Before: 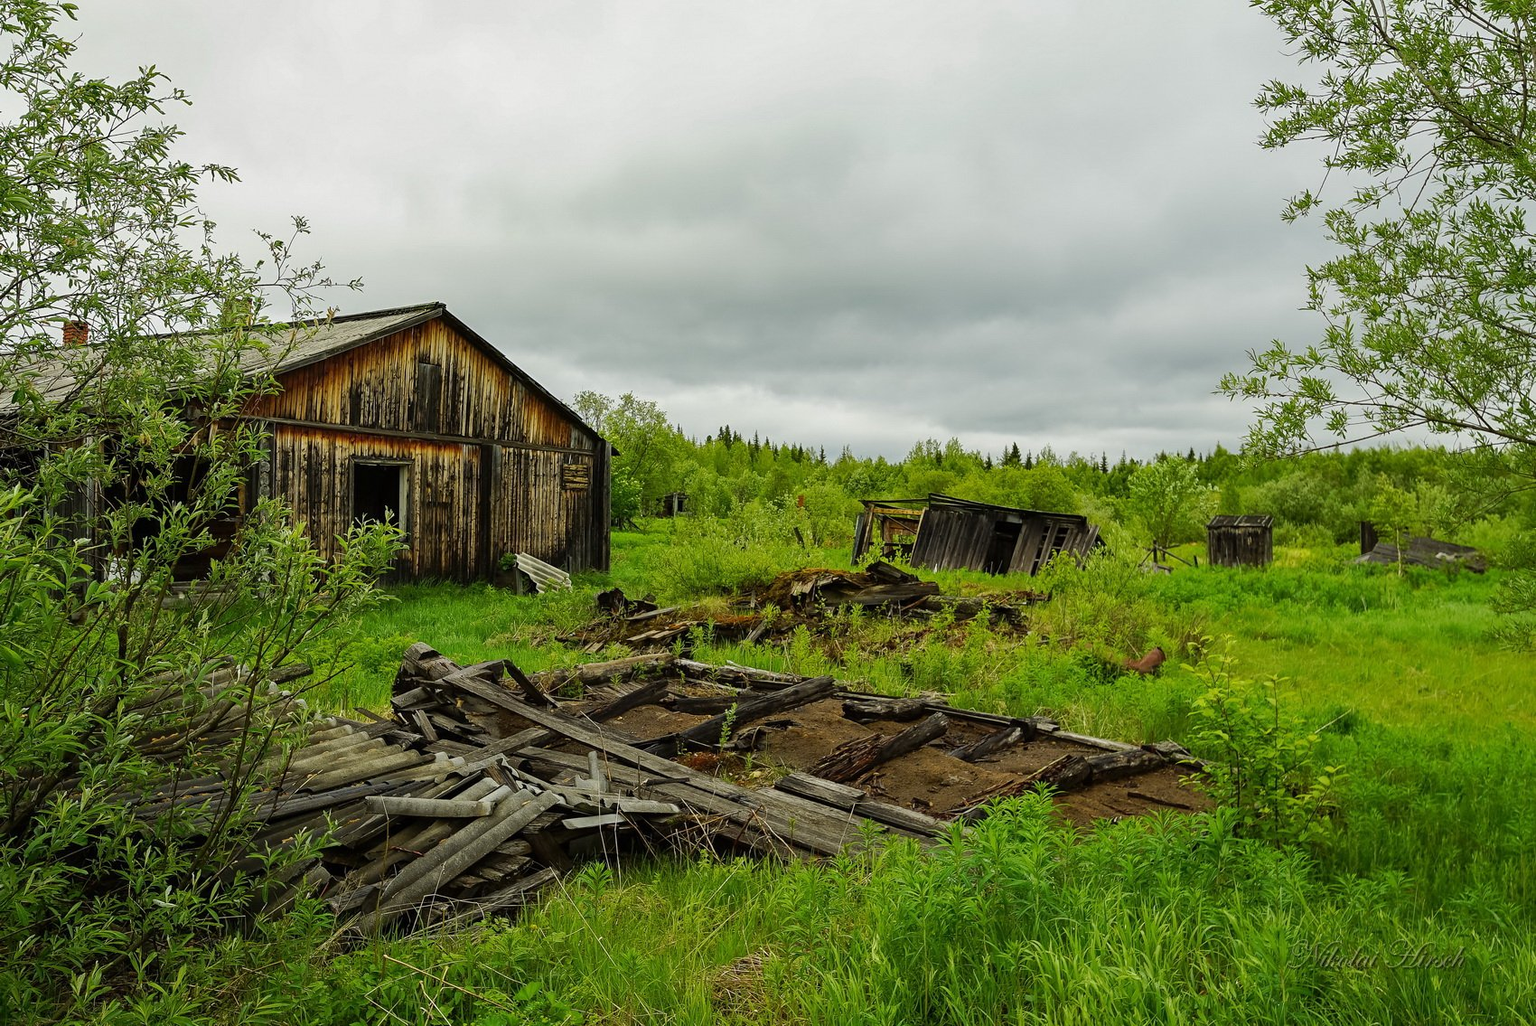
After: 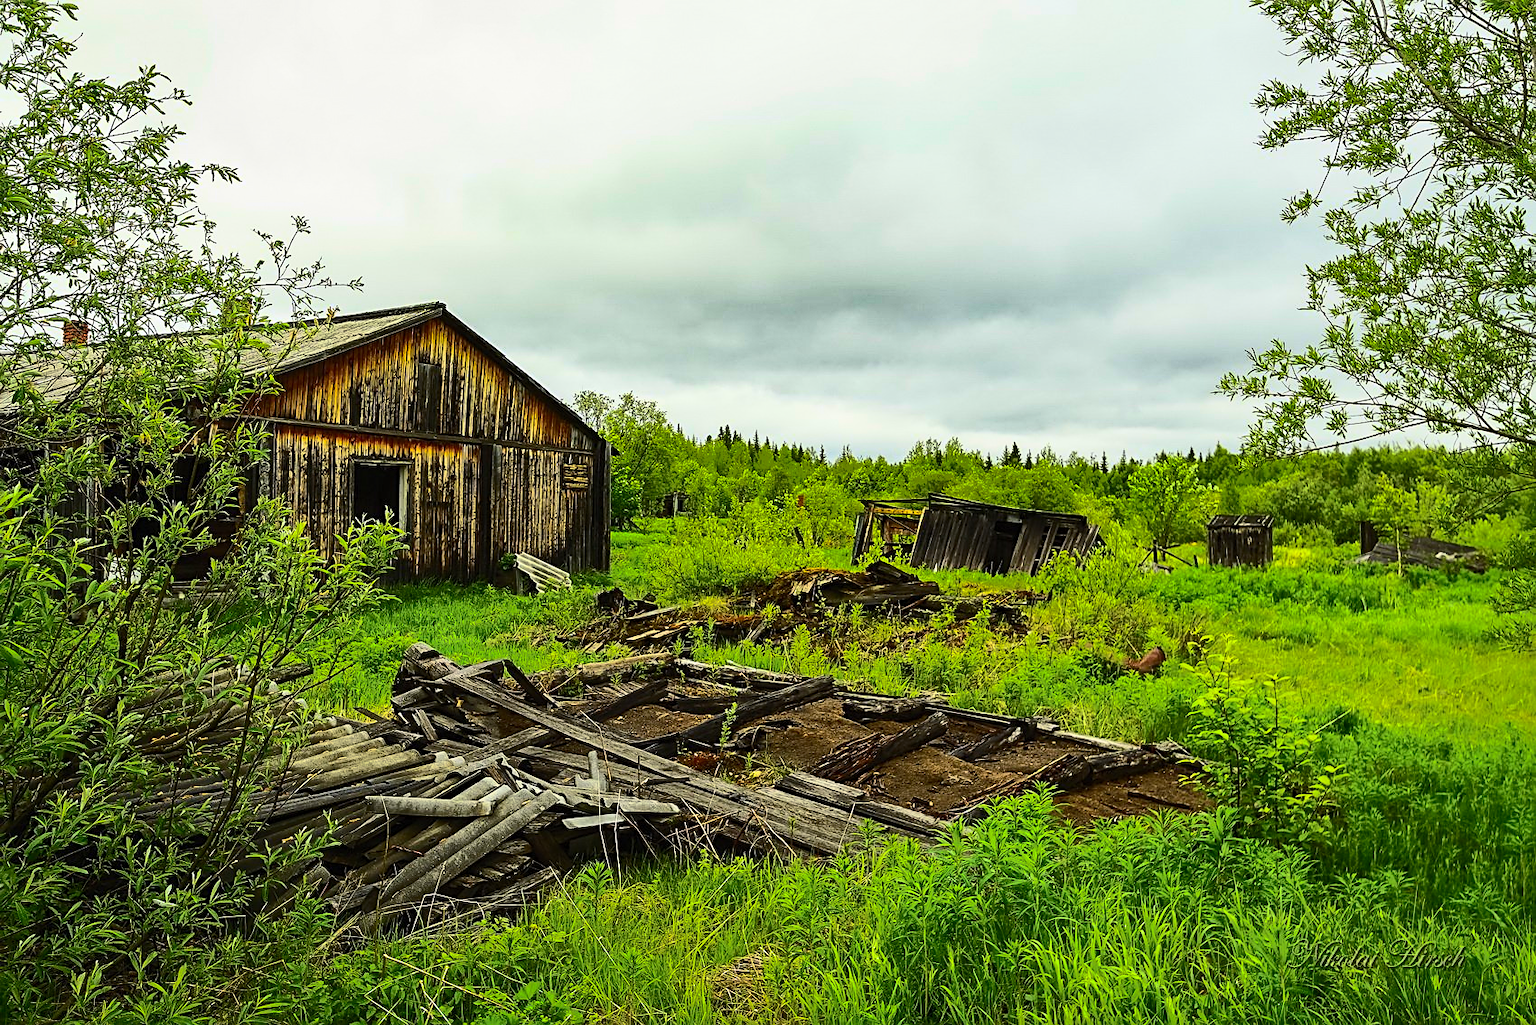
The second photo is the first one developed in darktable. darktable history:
sharpen: amount 0.532
contrast brightness saturation: contrast 0.637, brightness 0.328, saturation 0.138
shadows and highlights: shadows 25.13, highlights -71.22
